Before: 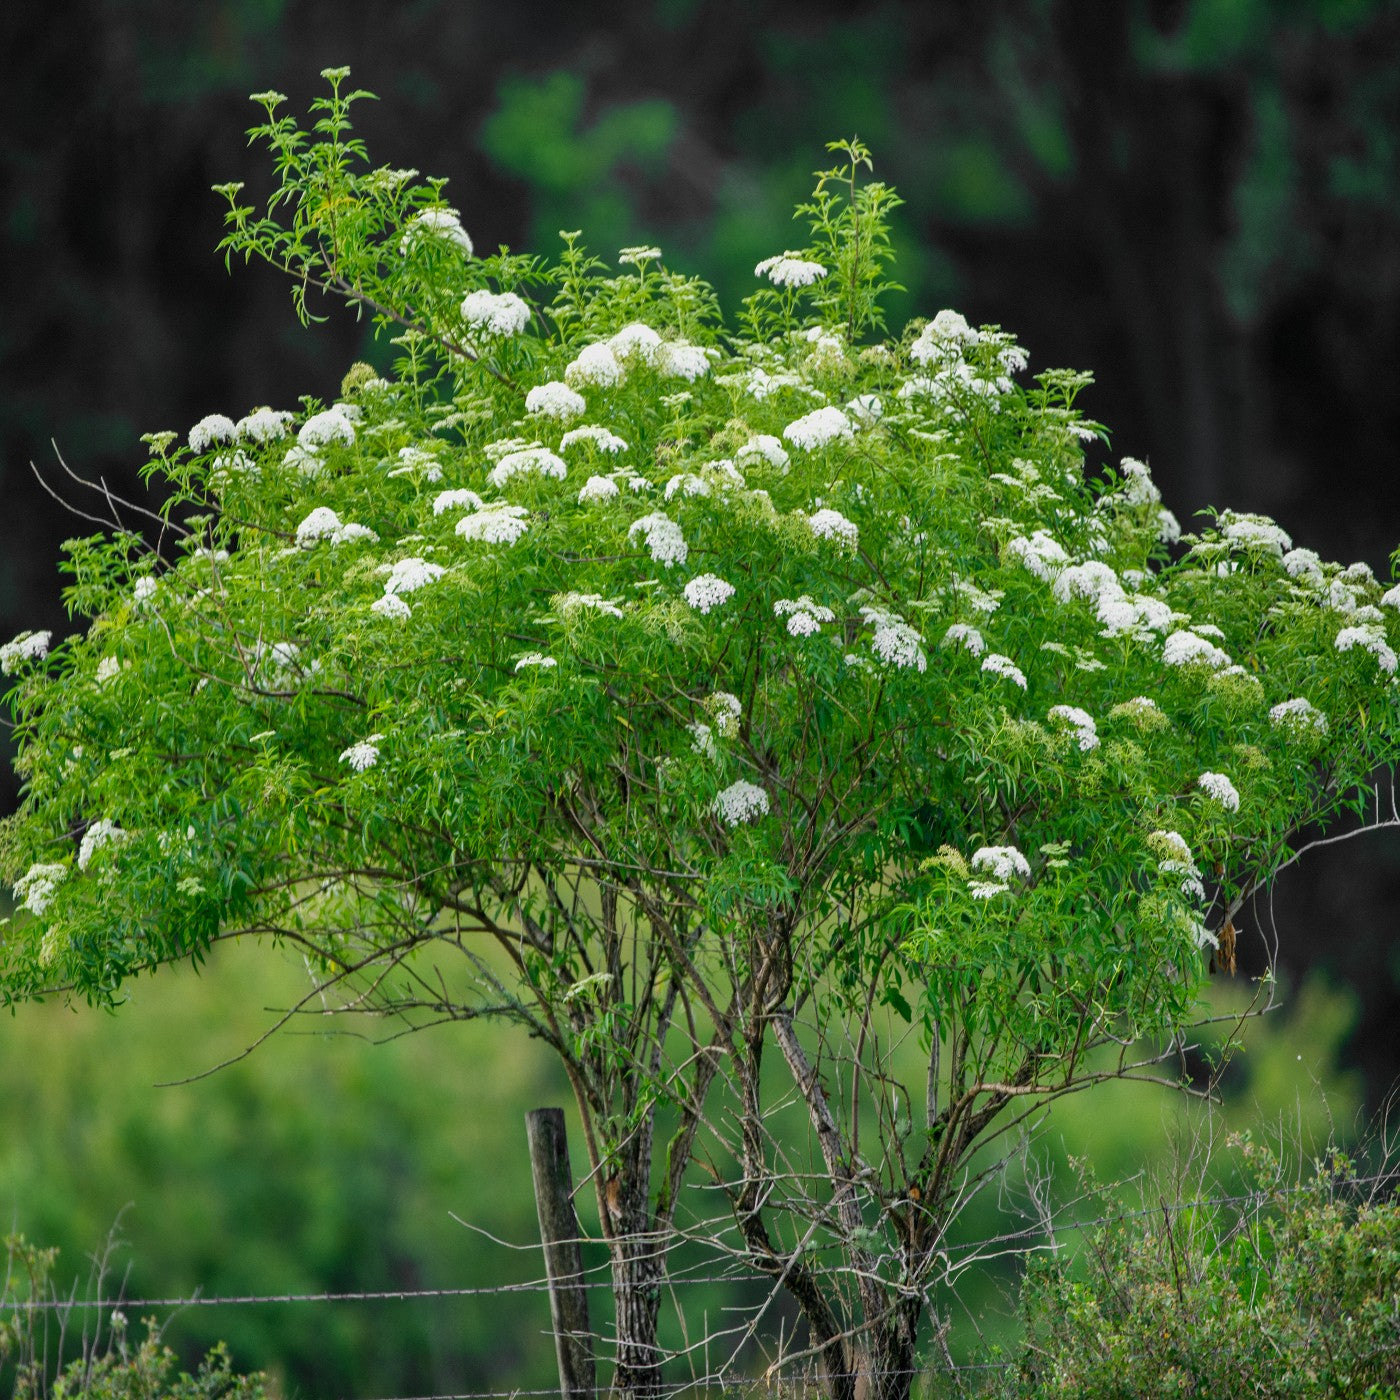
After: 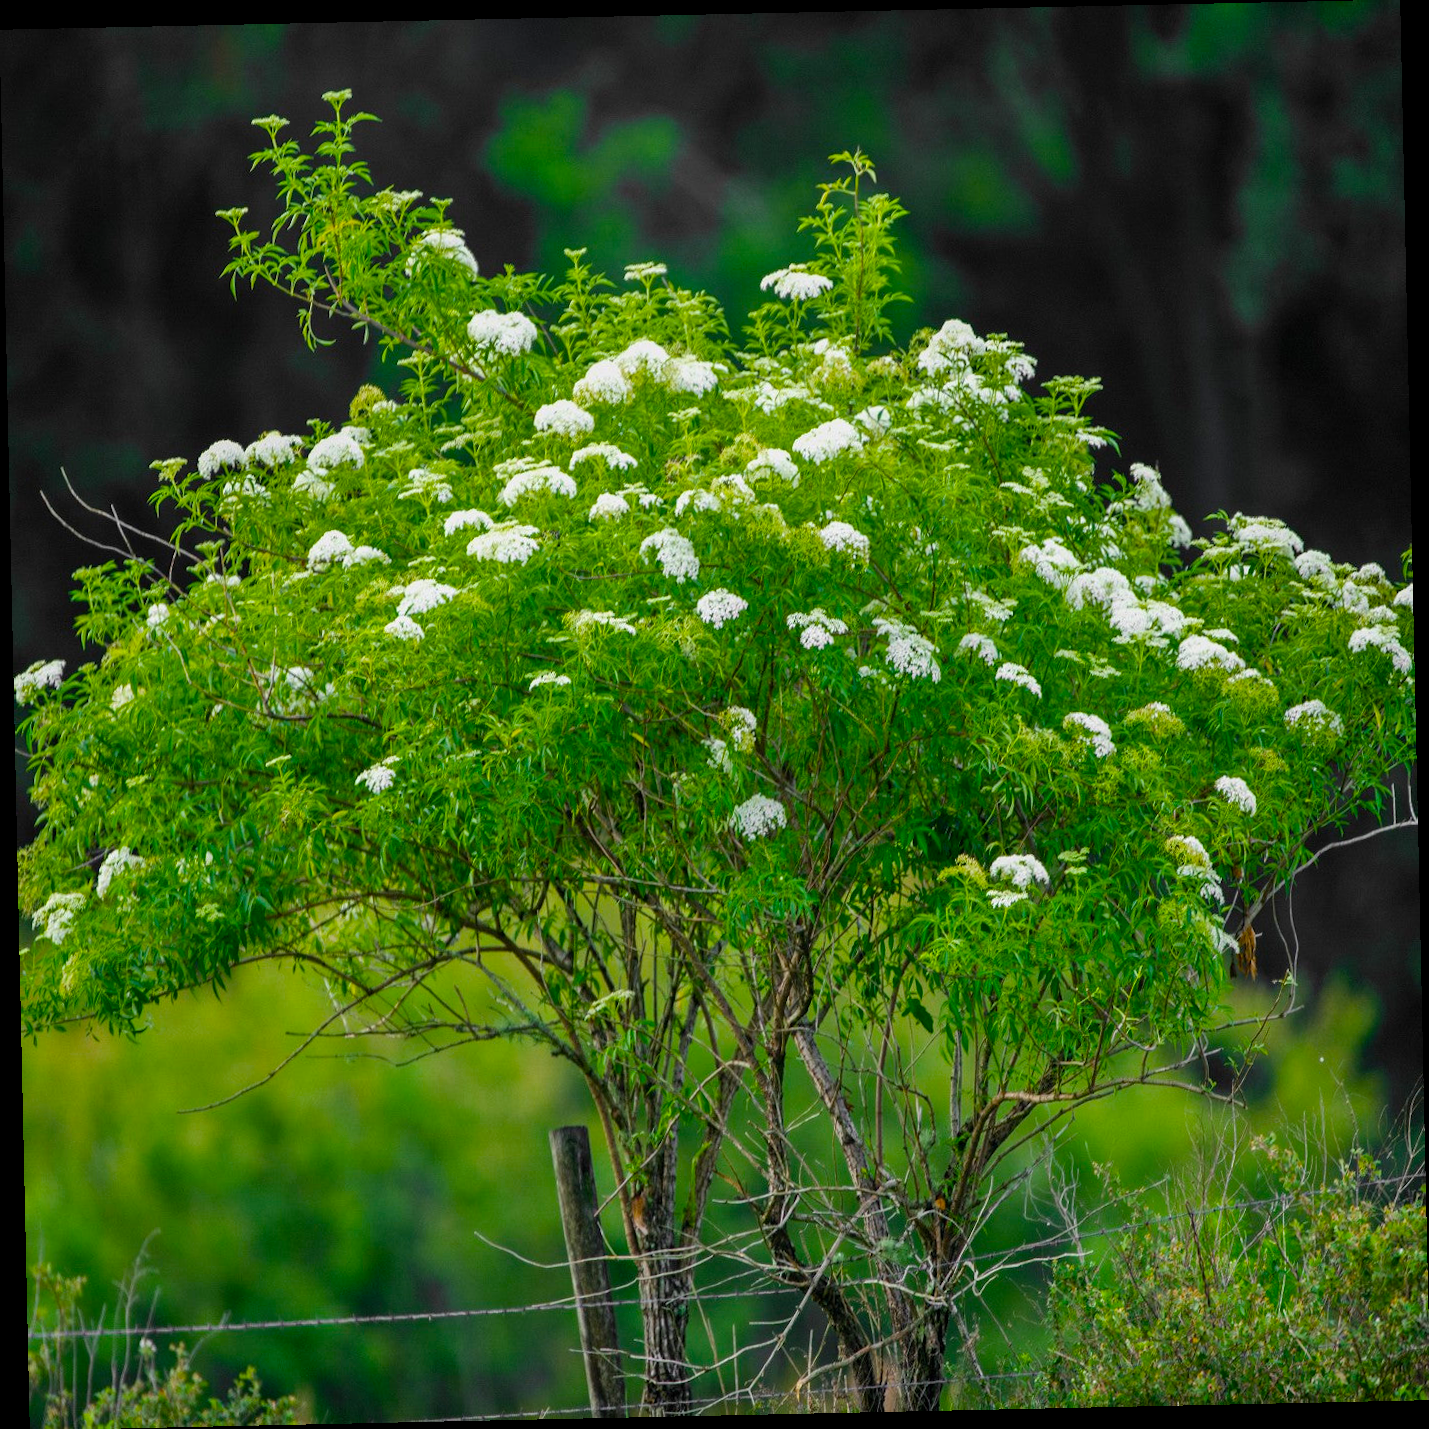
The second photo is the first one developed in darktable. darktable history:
rotate and perspective: rotation -1.24°, automatic cropping off
color balance rgb: perceptual saturation grading › global saturation 30%, global vibrance 20%
